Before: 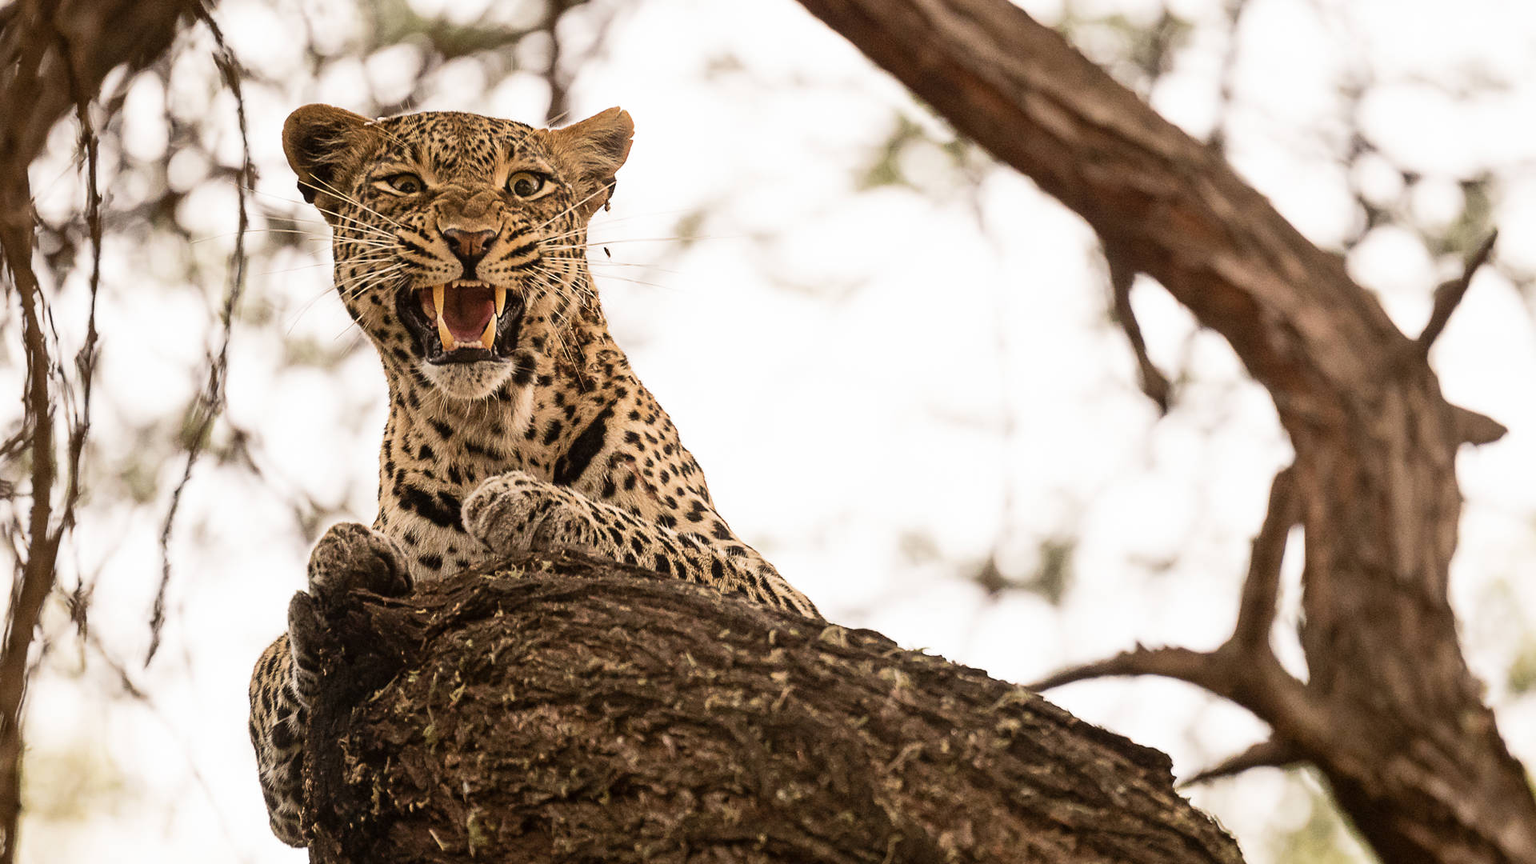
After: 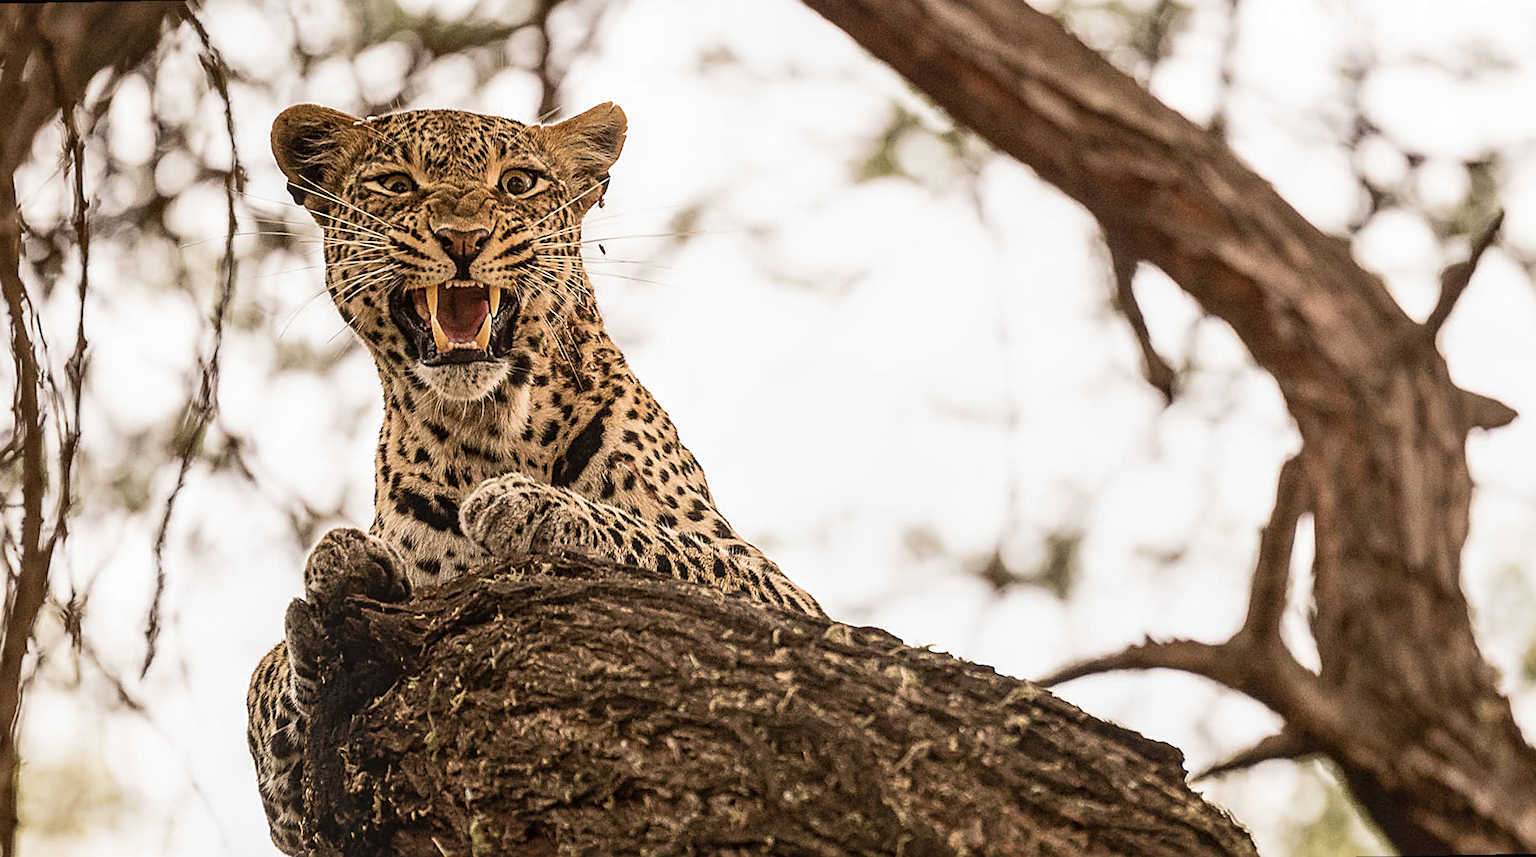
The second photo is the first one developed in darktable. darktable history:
sharpen: on, module defaults
rotate and perspective: rotation -1°, crop left 0.011, crop right 0.989, crop top 0.025, crop bottom 0.975
local contrast: on, module defaults
